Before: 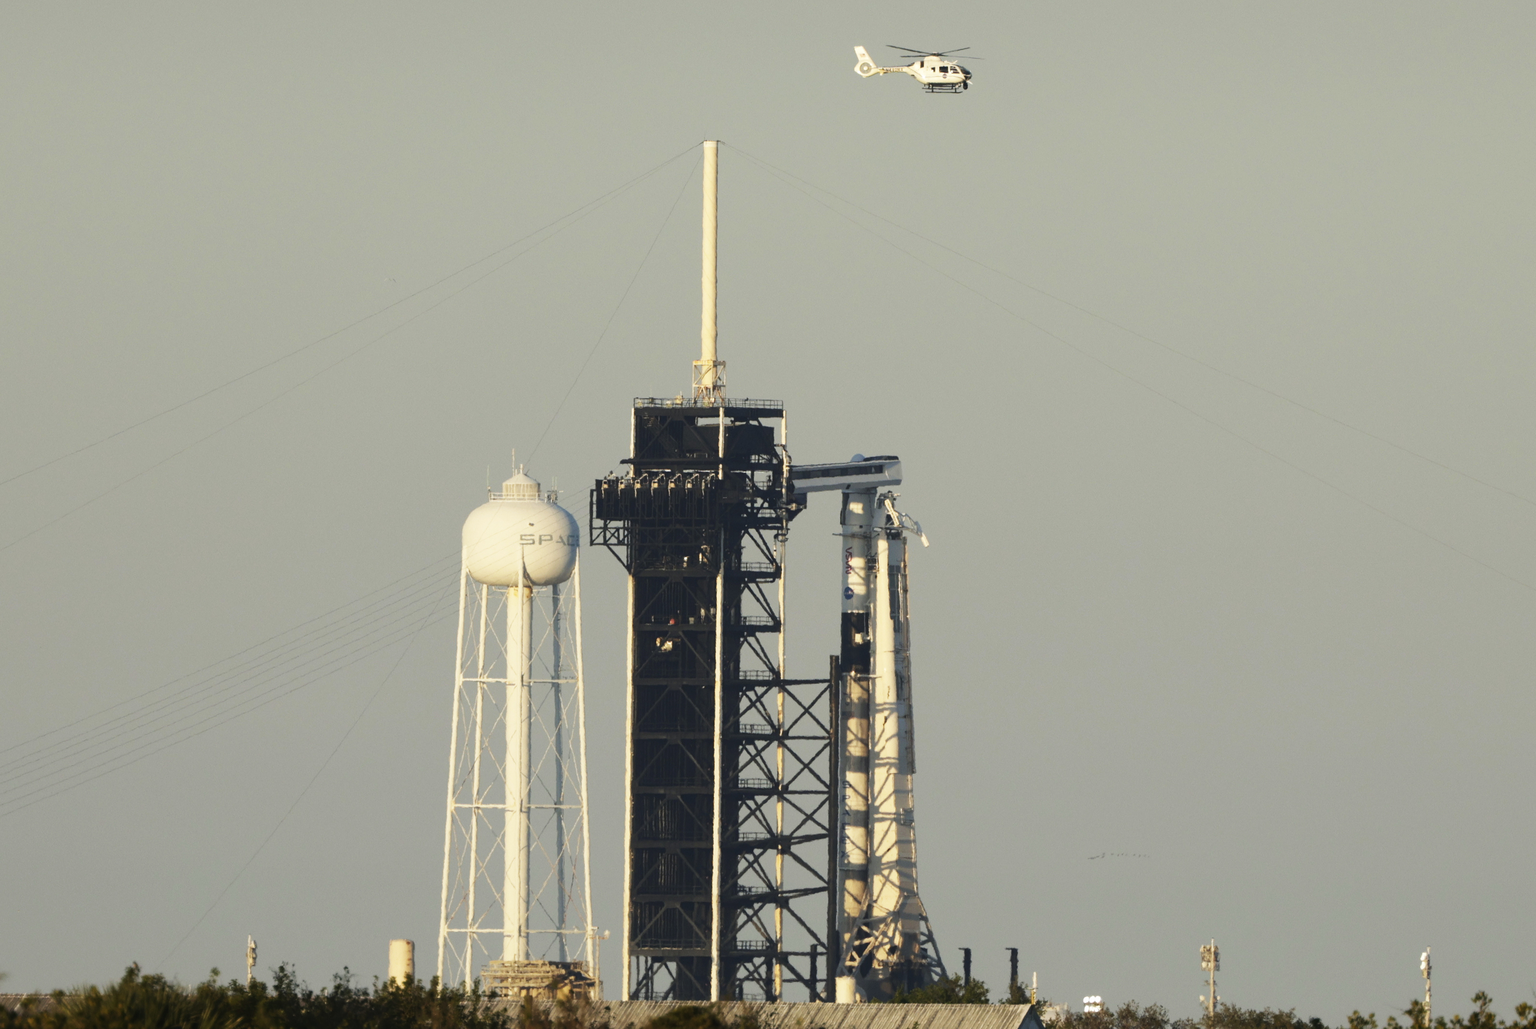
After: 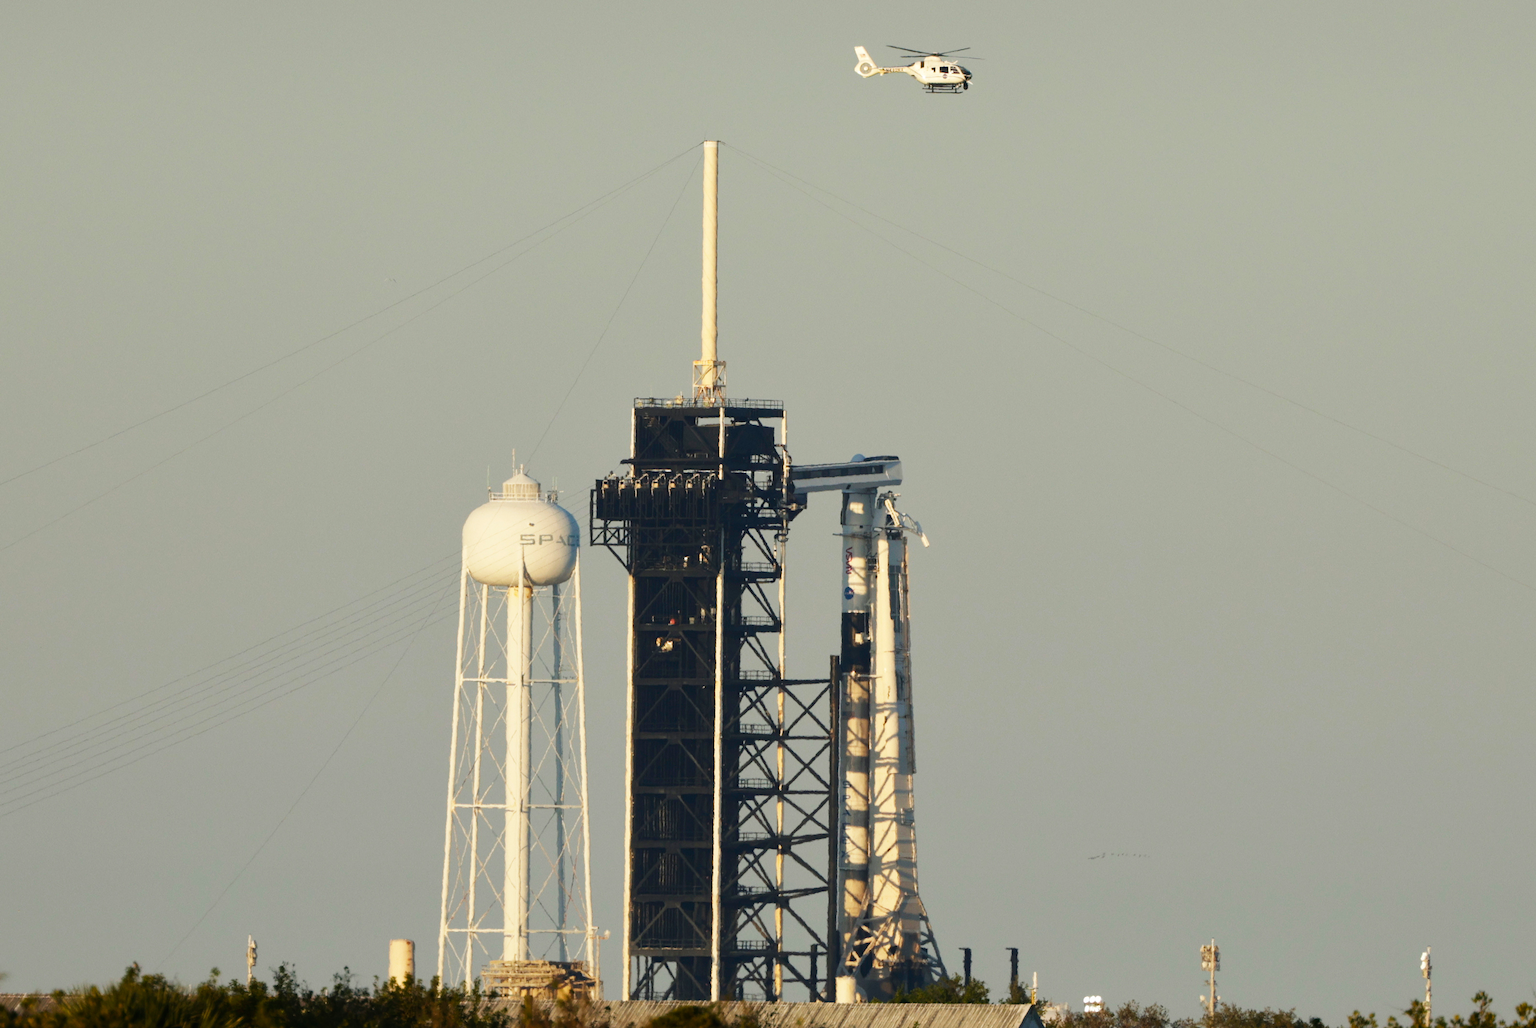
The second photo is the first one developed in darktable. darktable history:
color balance rgb: linear chroma grading › shadows 15.691%, perceptual saturation grading › global saturation 5.274%
shadows and highlights: shadows 4.23, highlights -18.97, soften with gaussian
